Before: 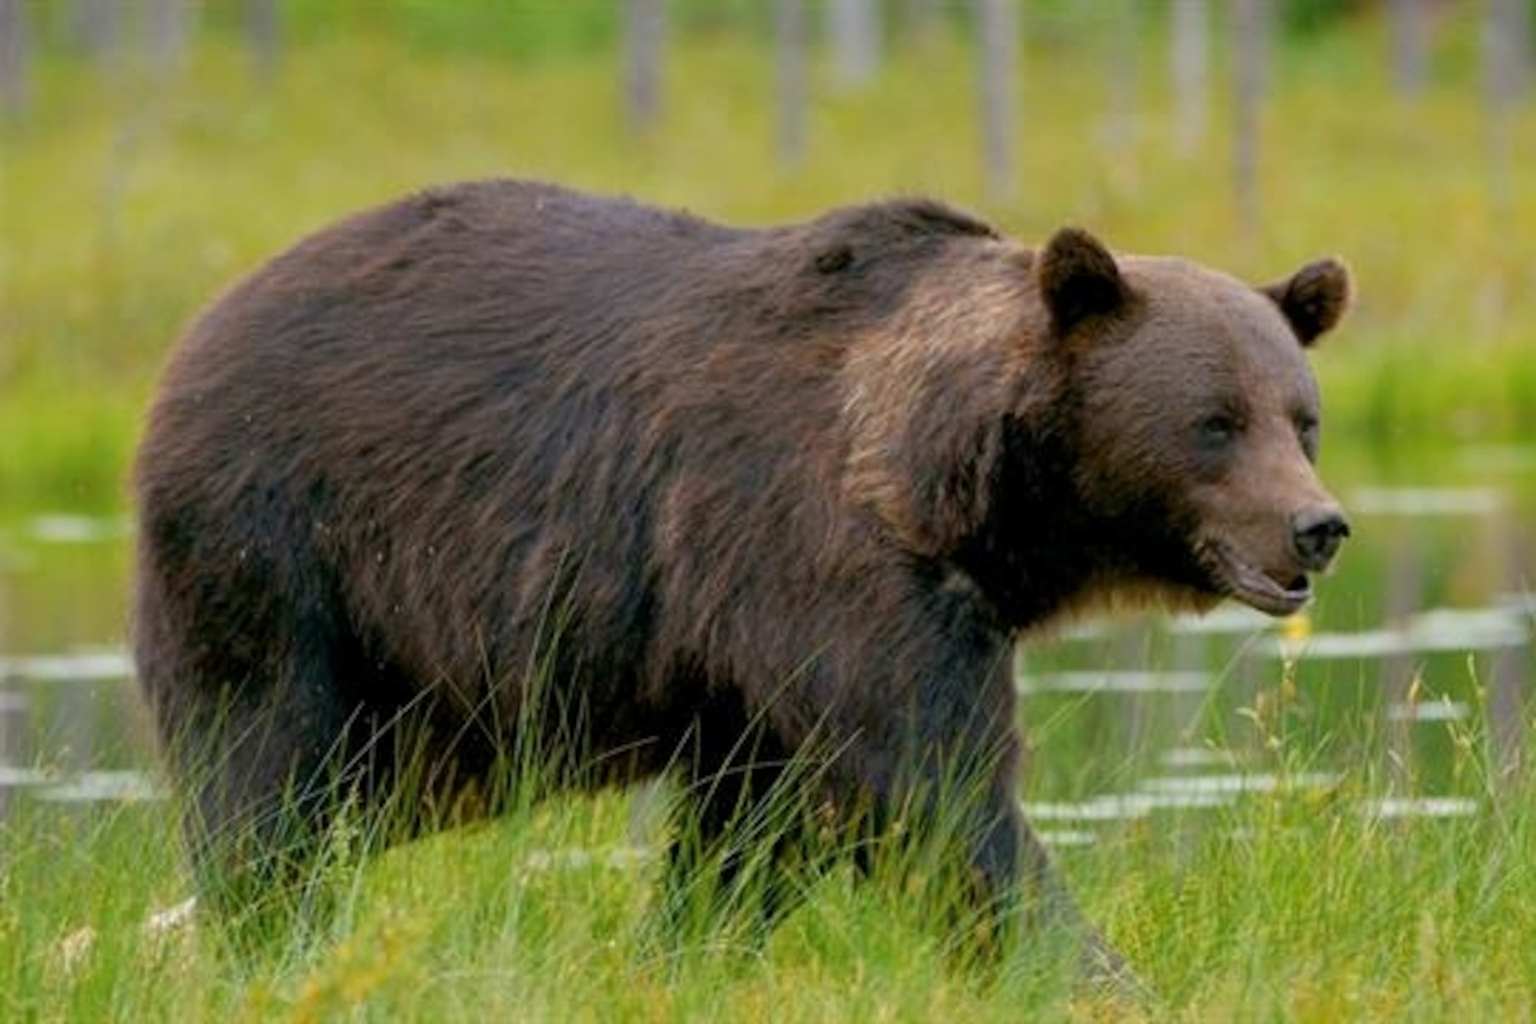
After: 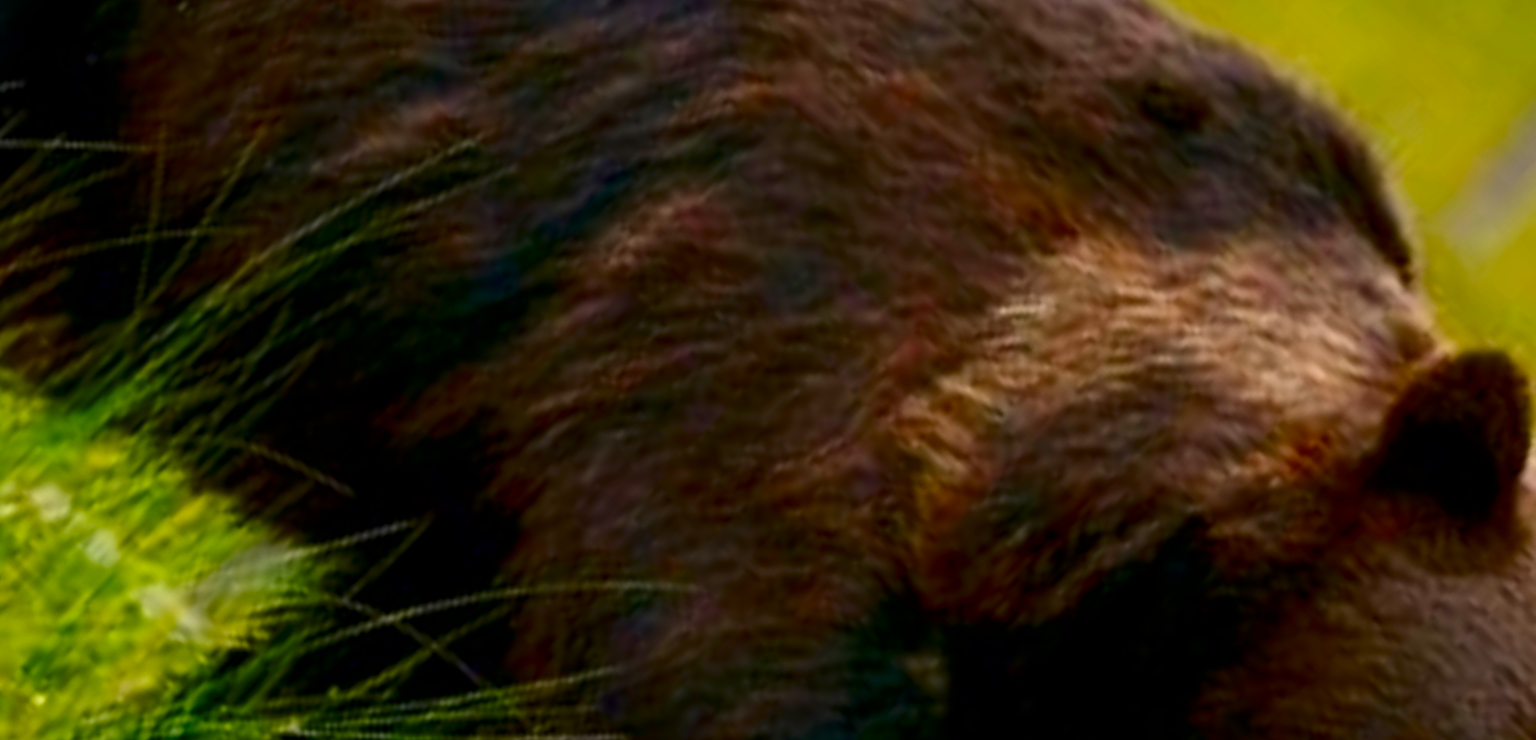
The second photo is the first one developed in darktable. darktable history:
color balance rgb: highlights gain › chroma 2.055%, highlights gain › hue 73.9°, perceptual saturation grading › global saturation 20%, perceptual saturation grading › highlights -24.719%, perceptual saturation grading › shadows 49.899%, global vibrance 20%
contrast brightness saturation: contrast 0.22, brightness -0.192, saturation 0.244
crop and rotate: angle -44.4°, top 16.596%, right 0.8%, bottom 11.653%
